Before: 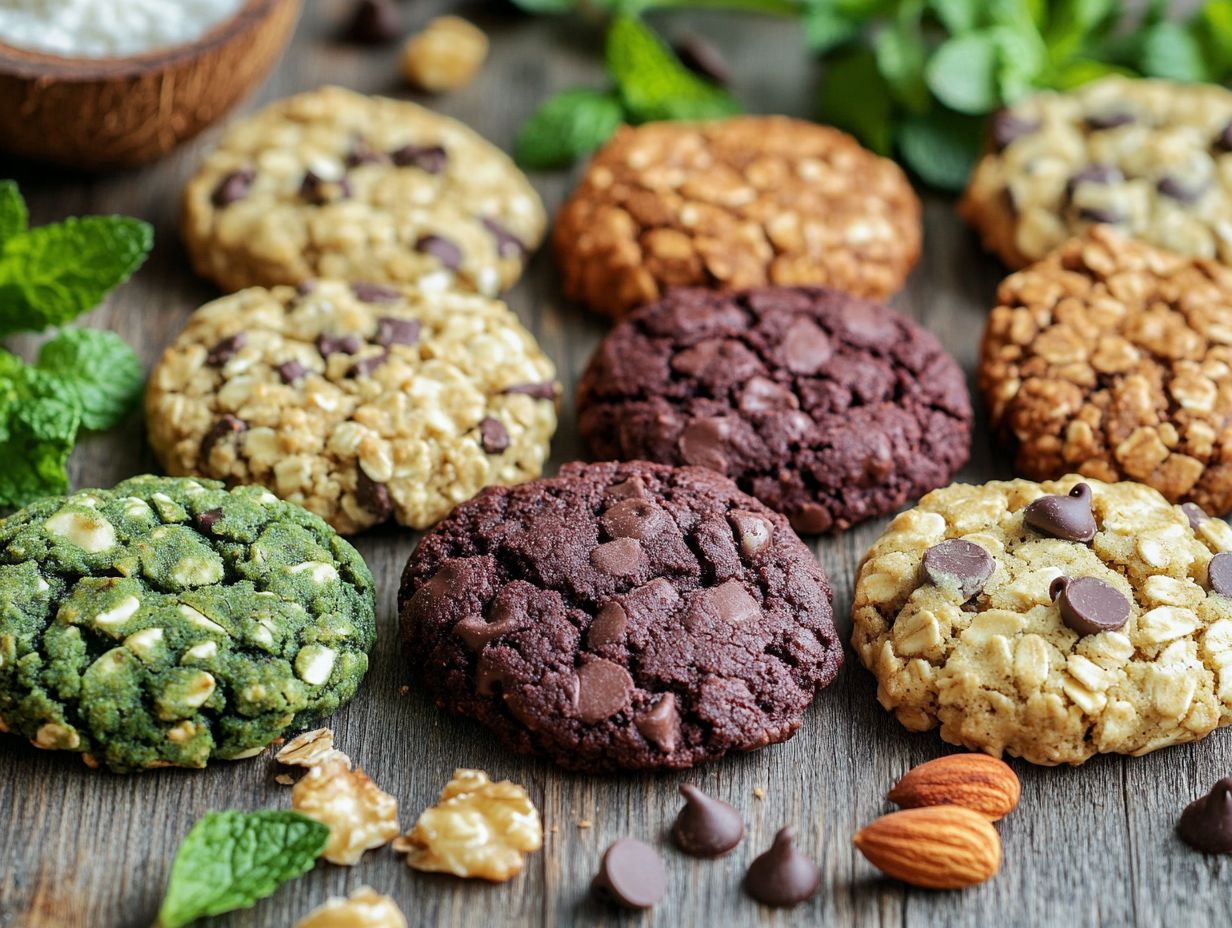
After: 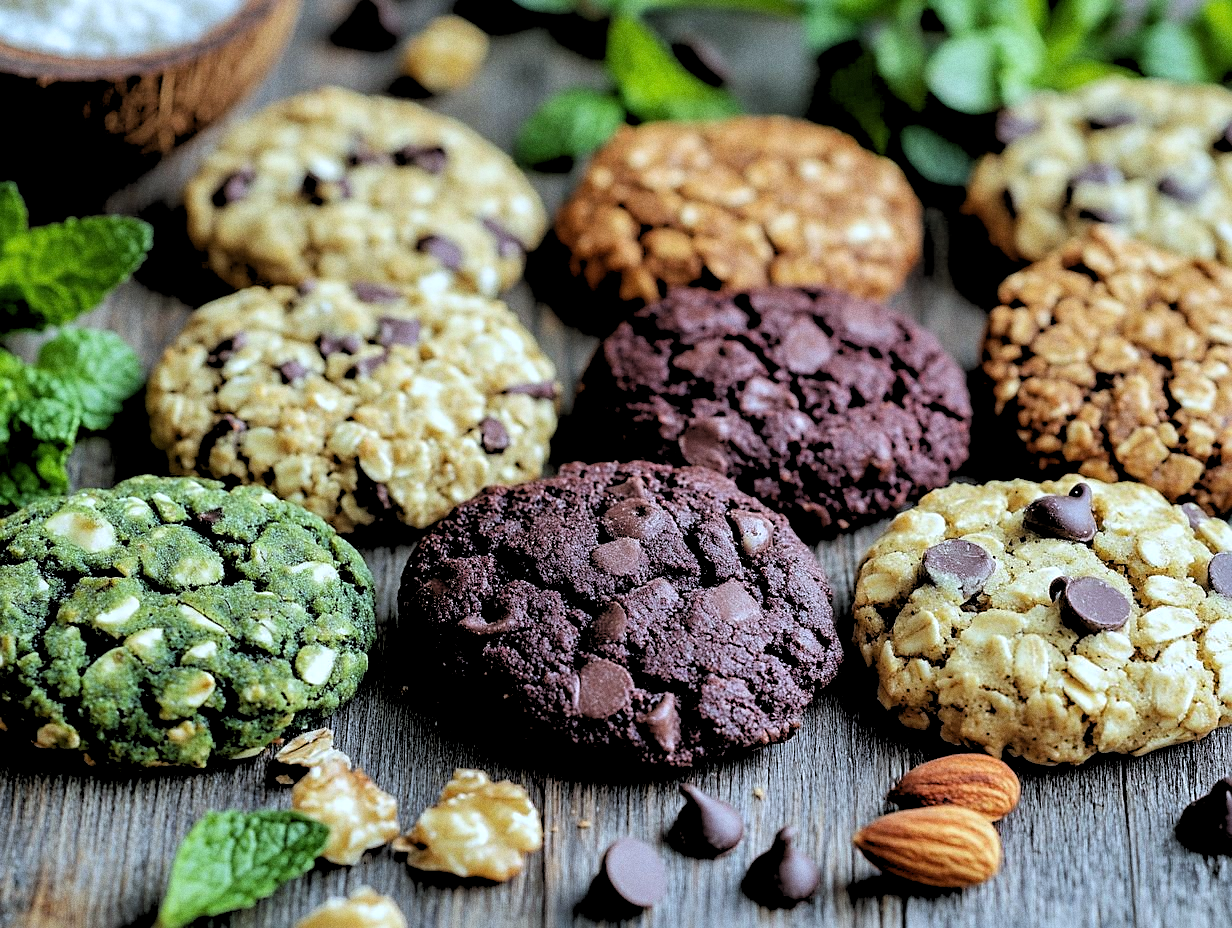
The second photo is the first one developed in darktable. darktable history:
exposure: compensate highlight preservation false
white balance: red 0.924, blue 1.095
rgb levels: levels [[0.029, 0.461, 0.922], [0, 0.5, 1], [0, 0.5, 1]]
grain: coarseness 0.09 ISO
sharpen: radius 1.559, amount 0.373, threshold 1.271
